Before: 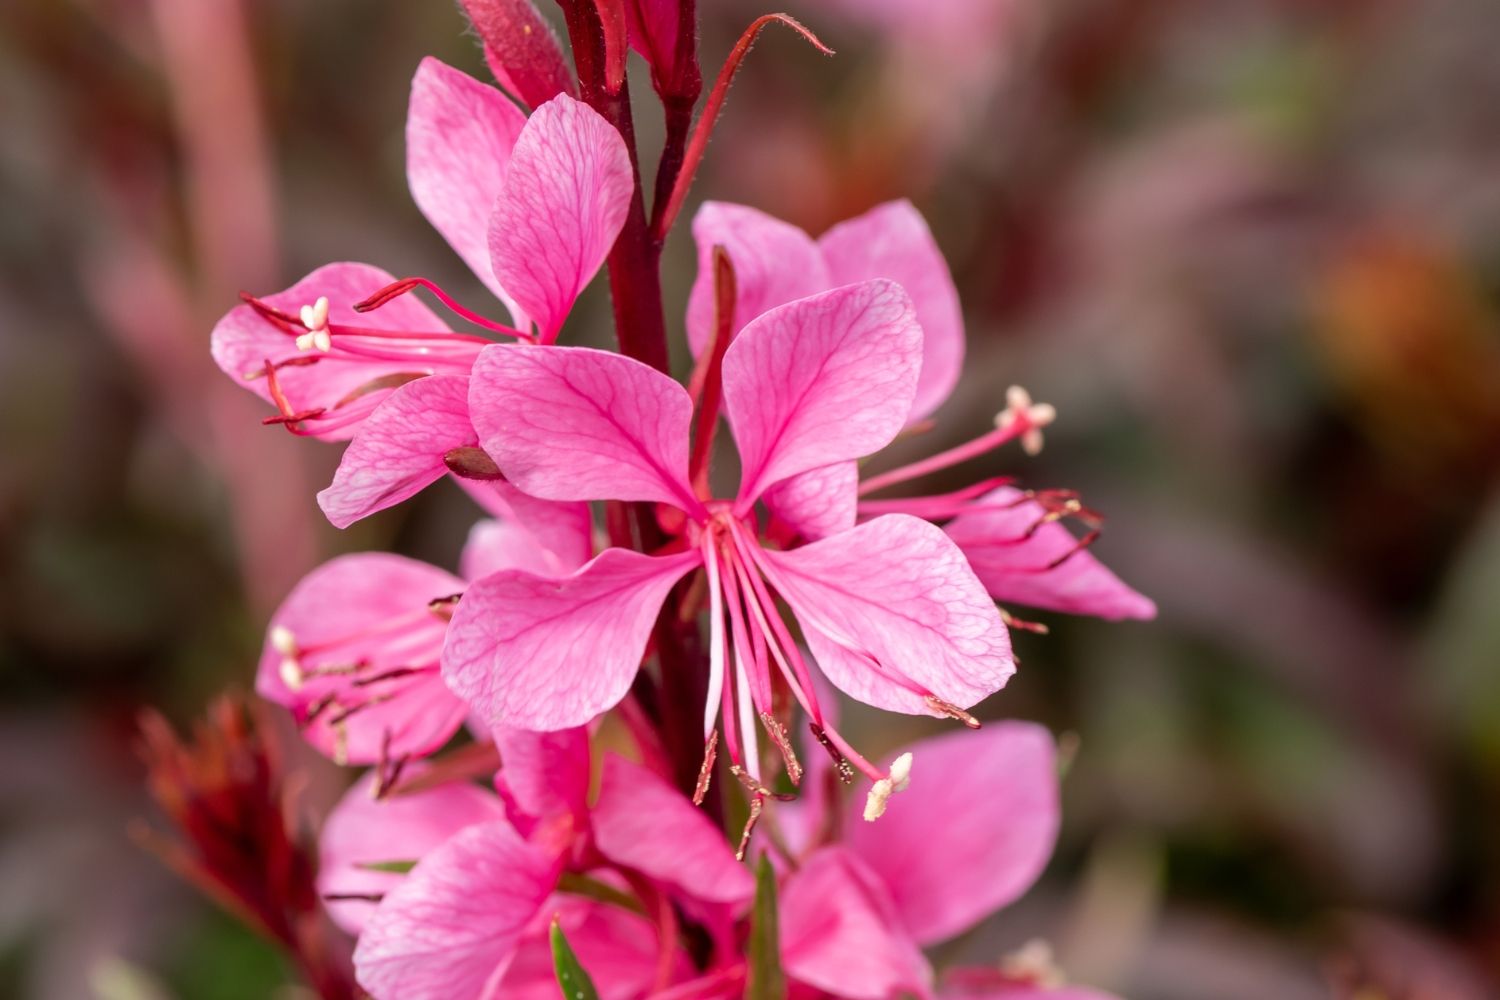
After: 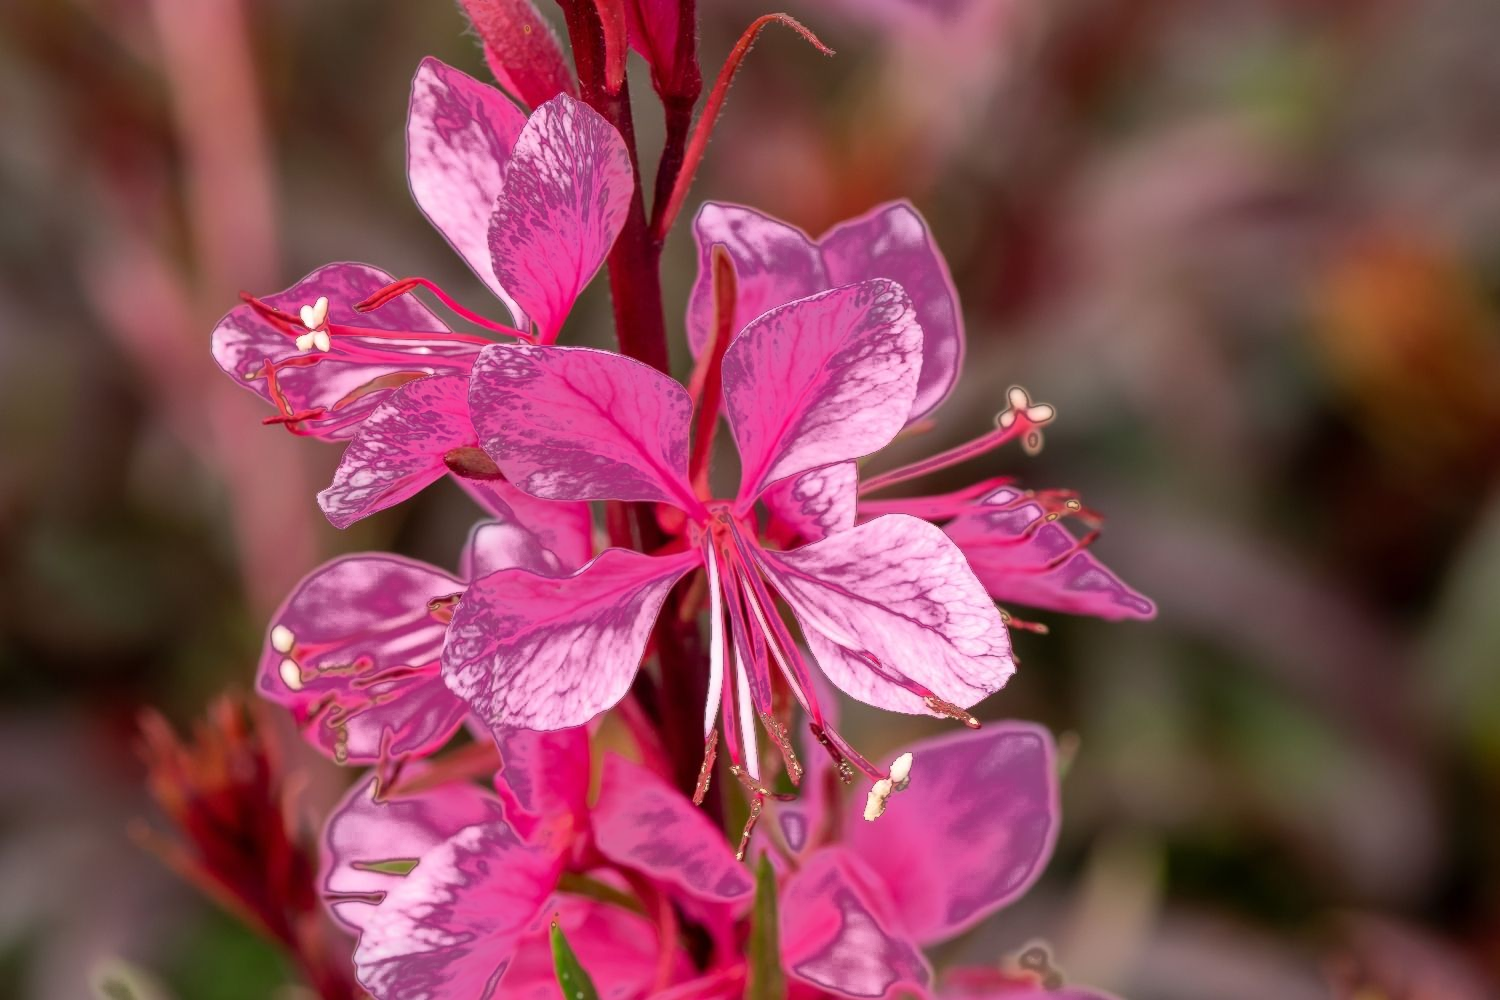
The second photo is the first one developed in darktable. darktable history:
fill light: exposure -0.73 EV, center 0.69, width 2.2
exposure: compensate highlight preservation false
